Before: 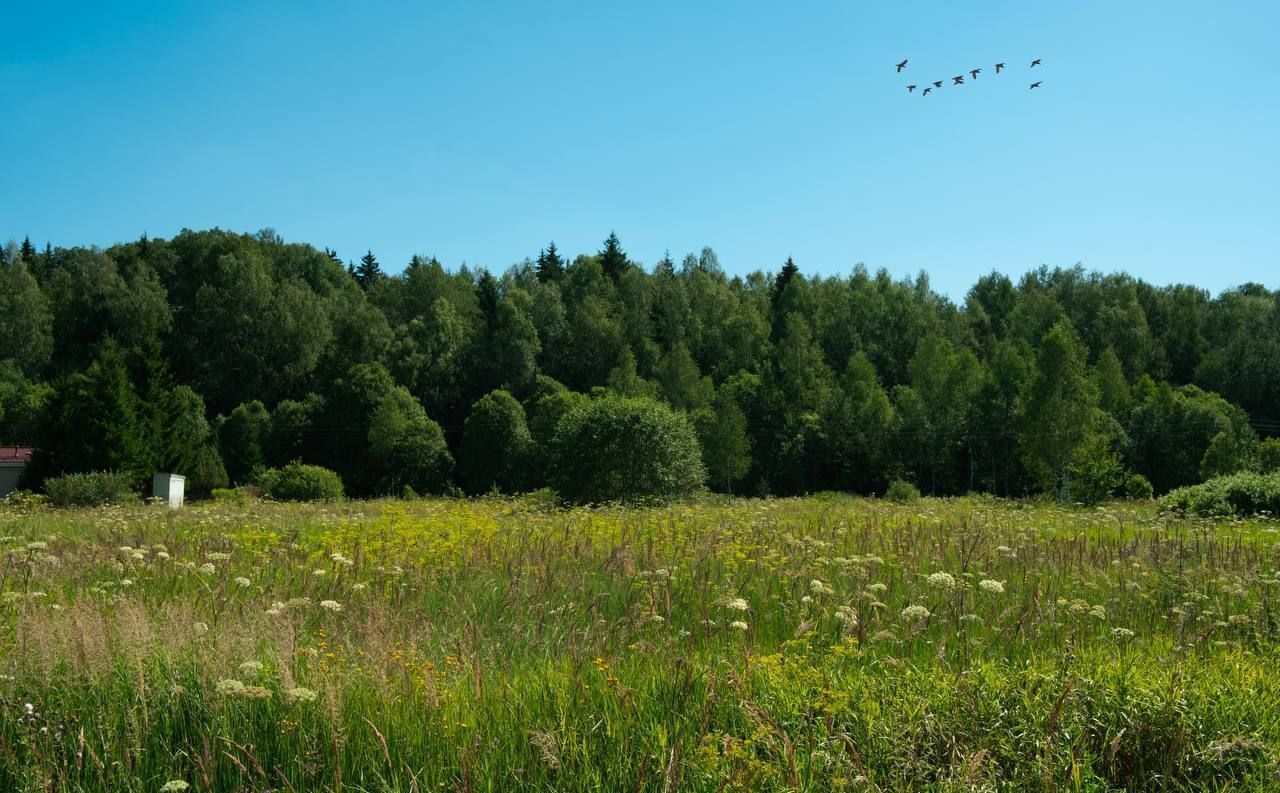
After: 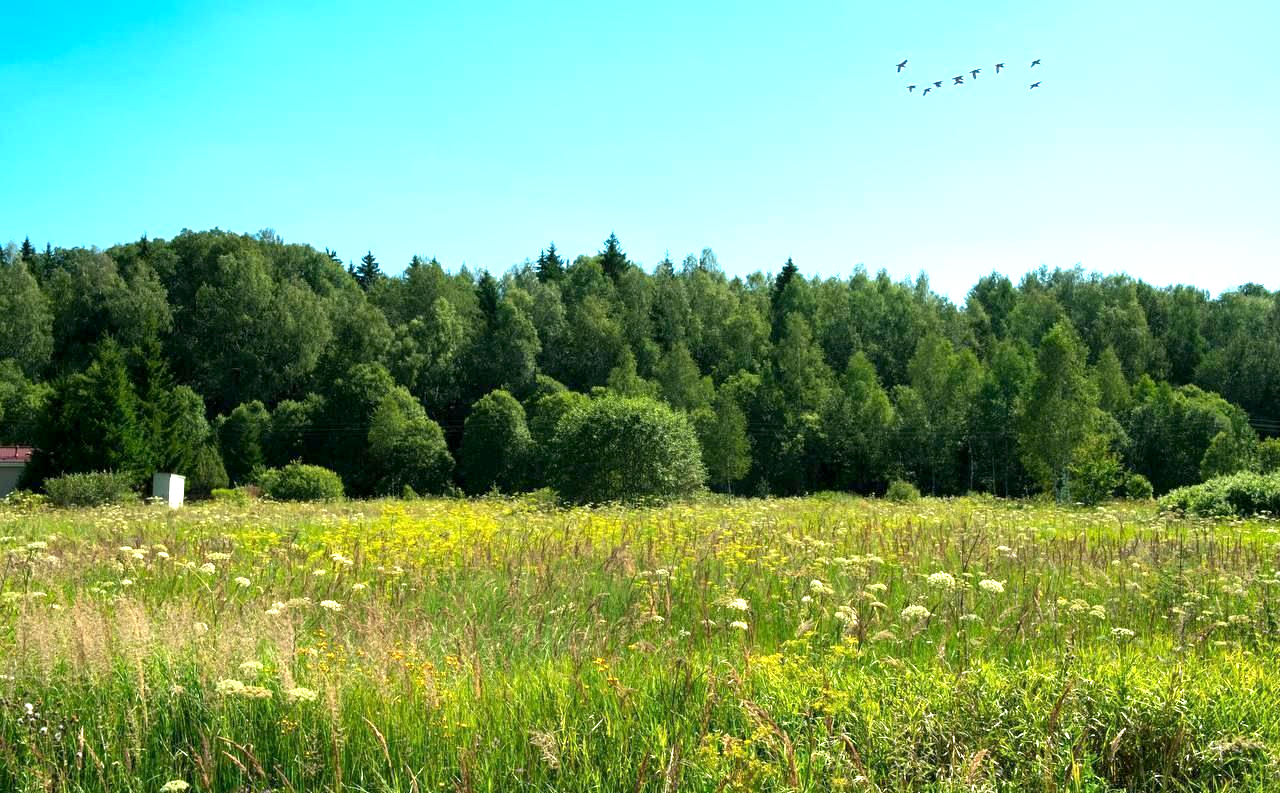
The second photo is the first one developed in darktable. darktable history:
exposure: black level correction 0.001, exposure 1.311 EV, compensate exposure bias true, compensate highlight preservation false
